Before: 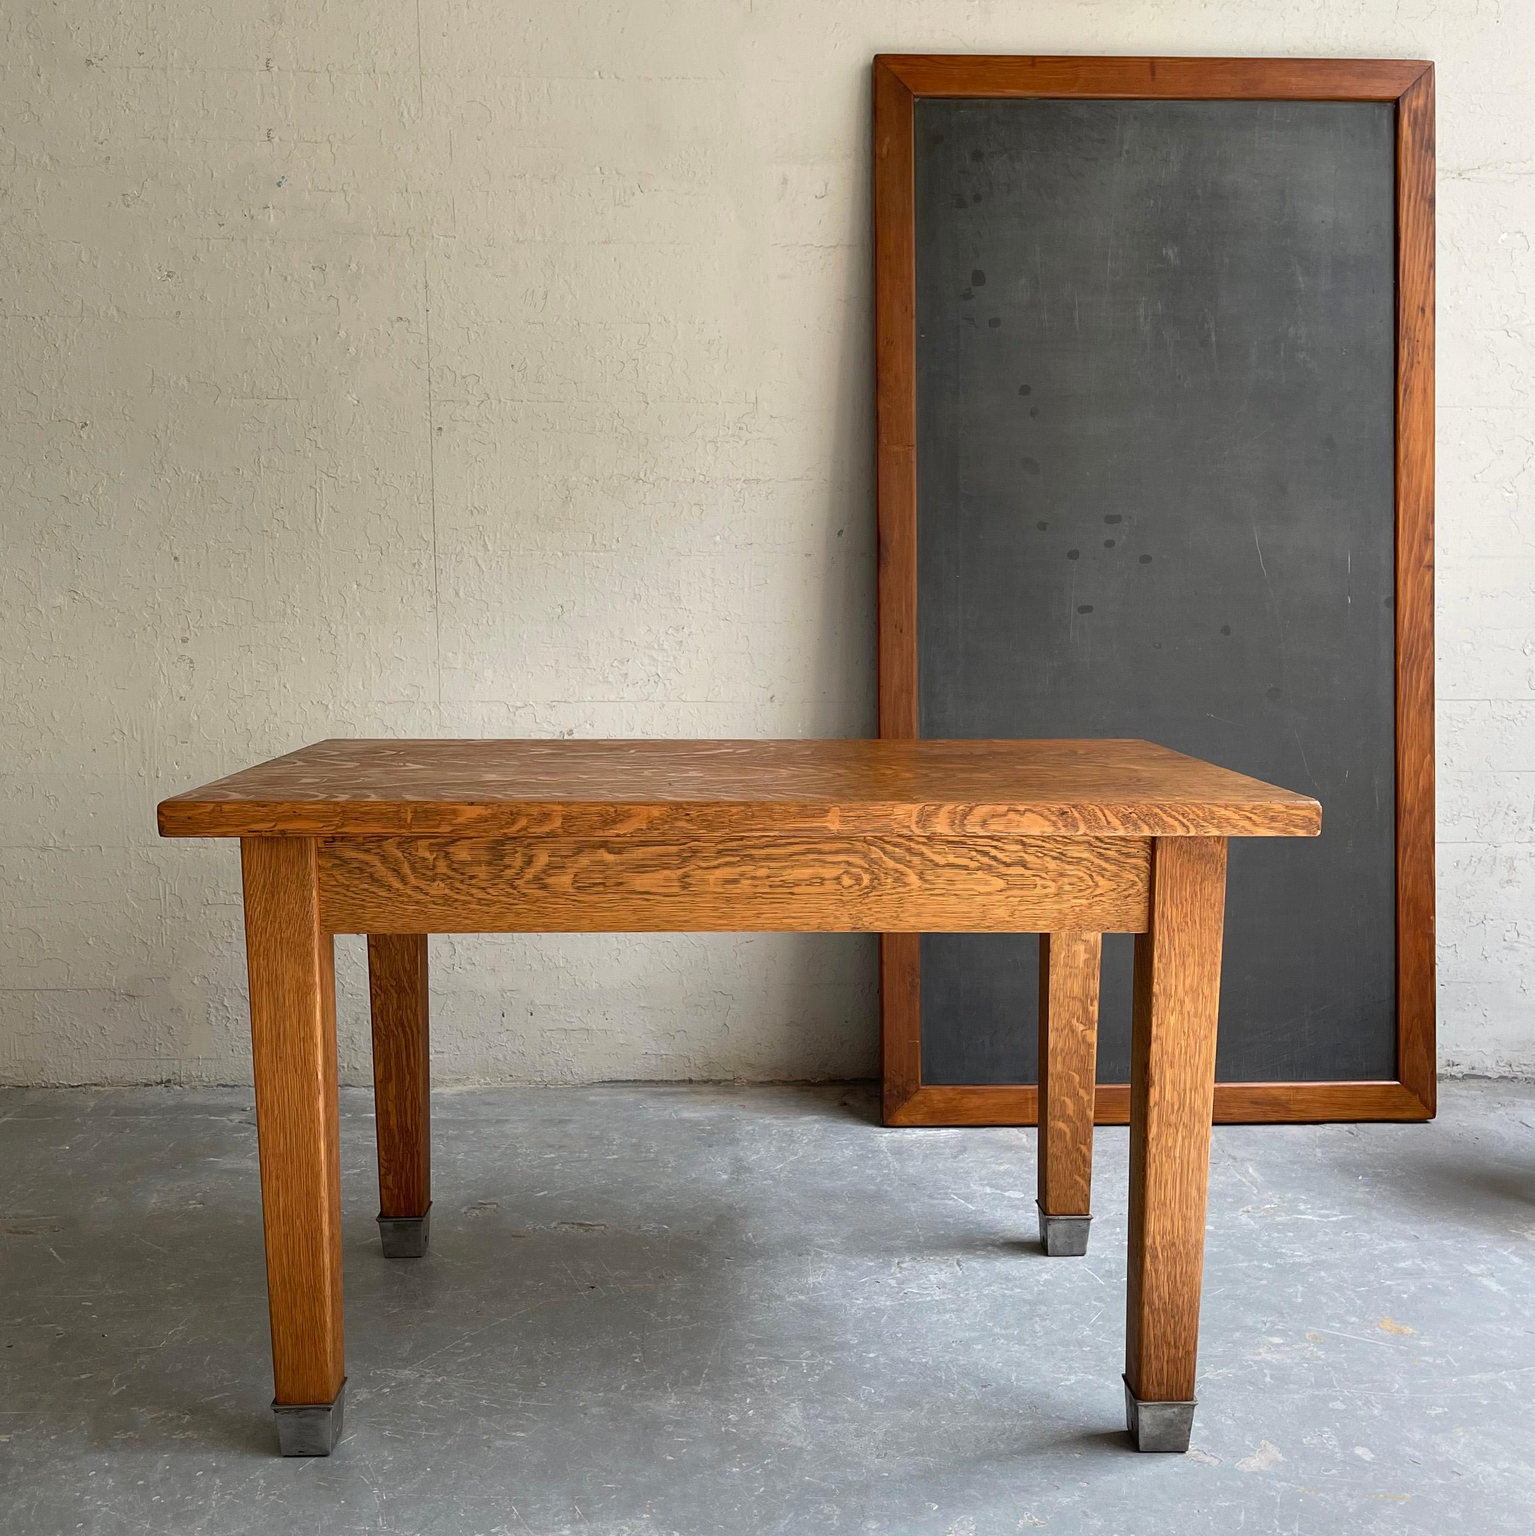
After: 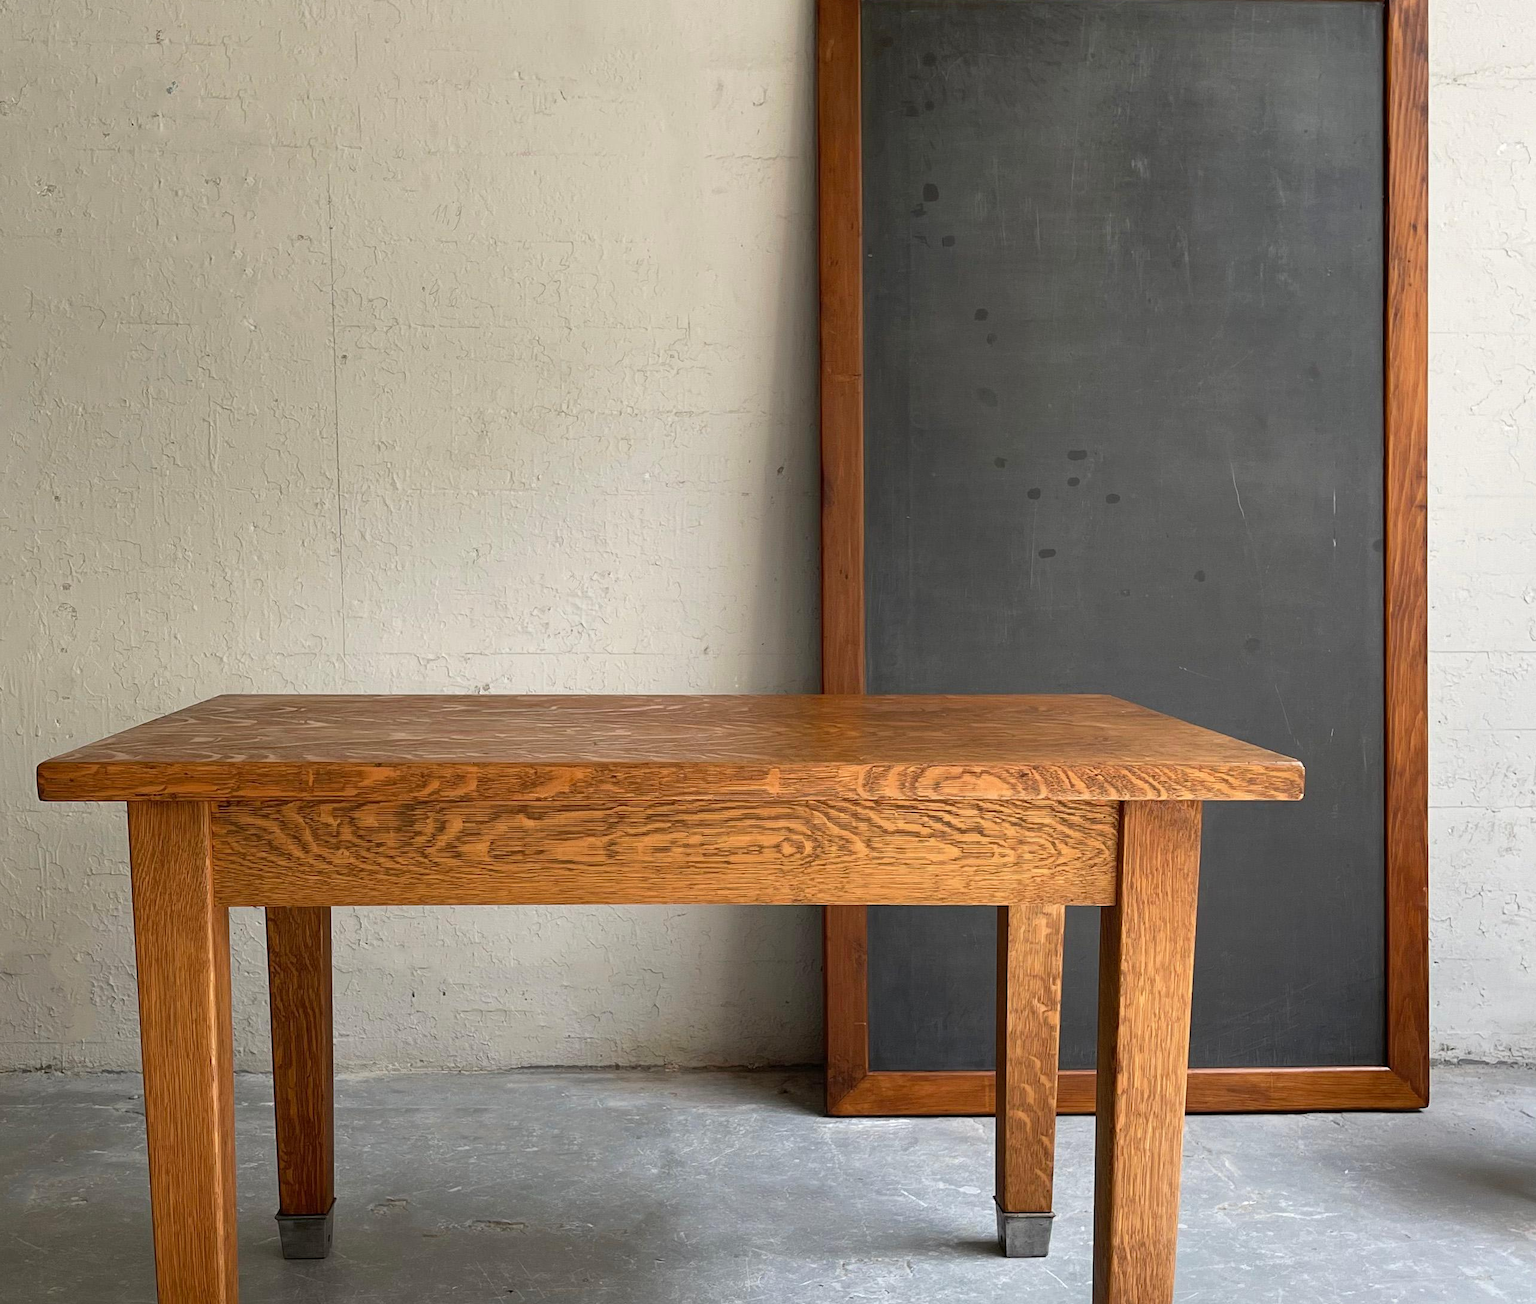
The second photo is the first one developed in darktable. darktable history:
crop: left 8.092%, top 6.605%, bottom 15.334%
